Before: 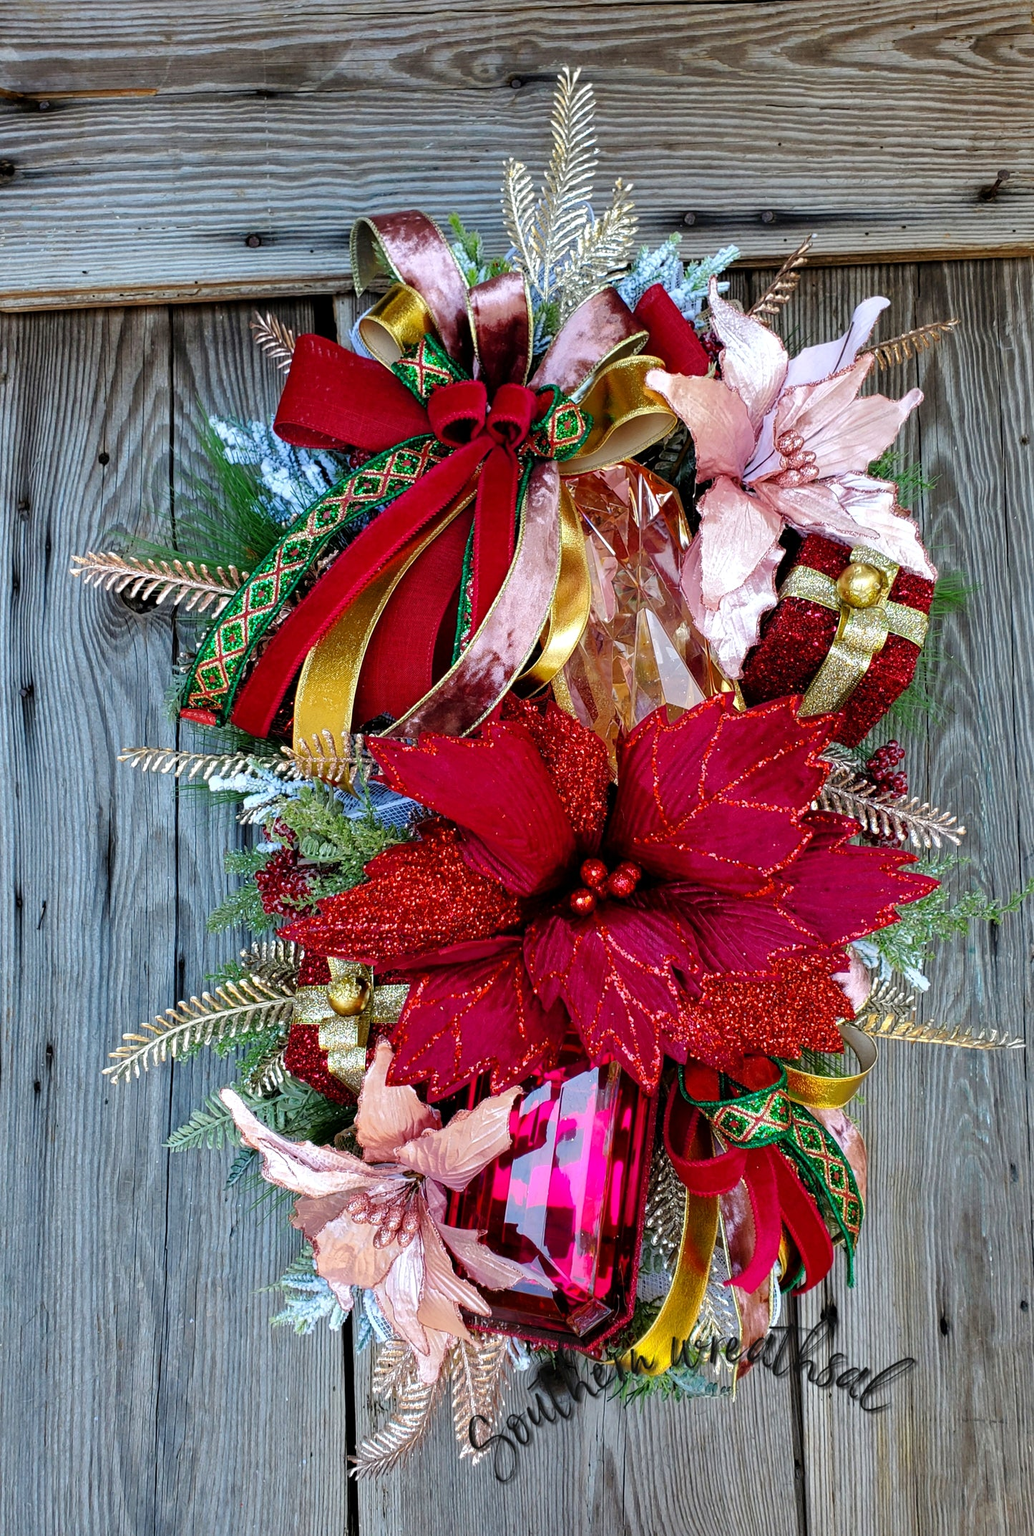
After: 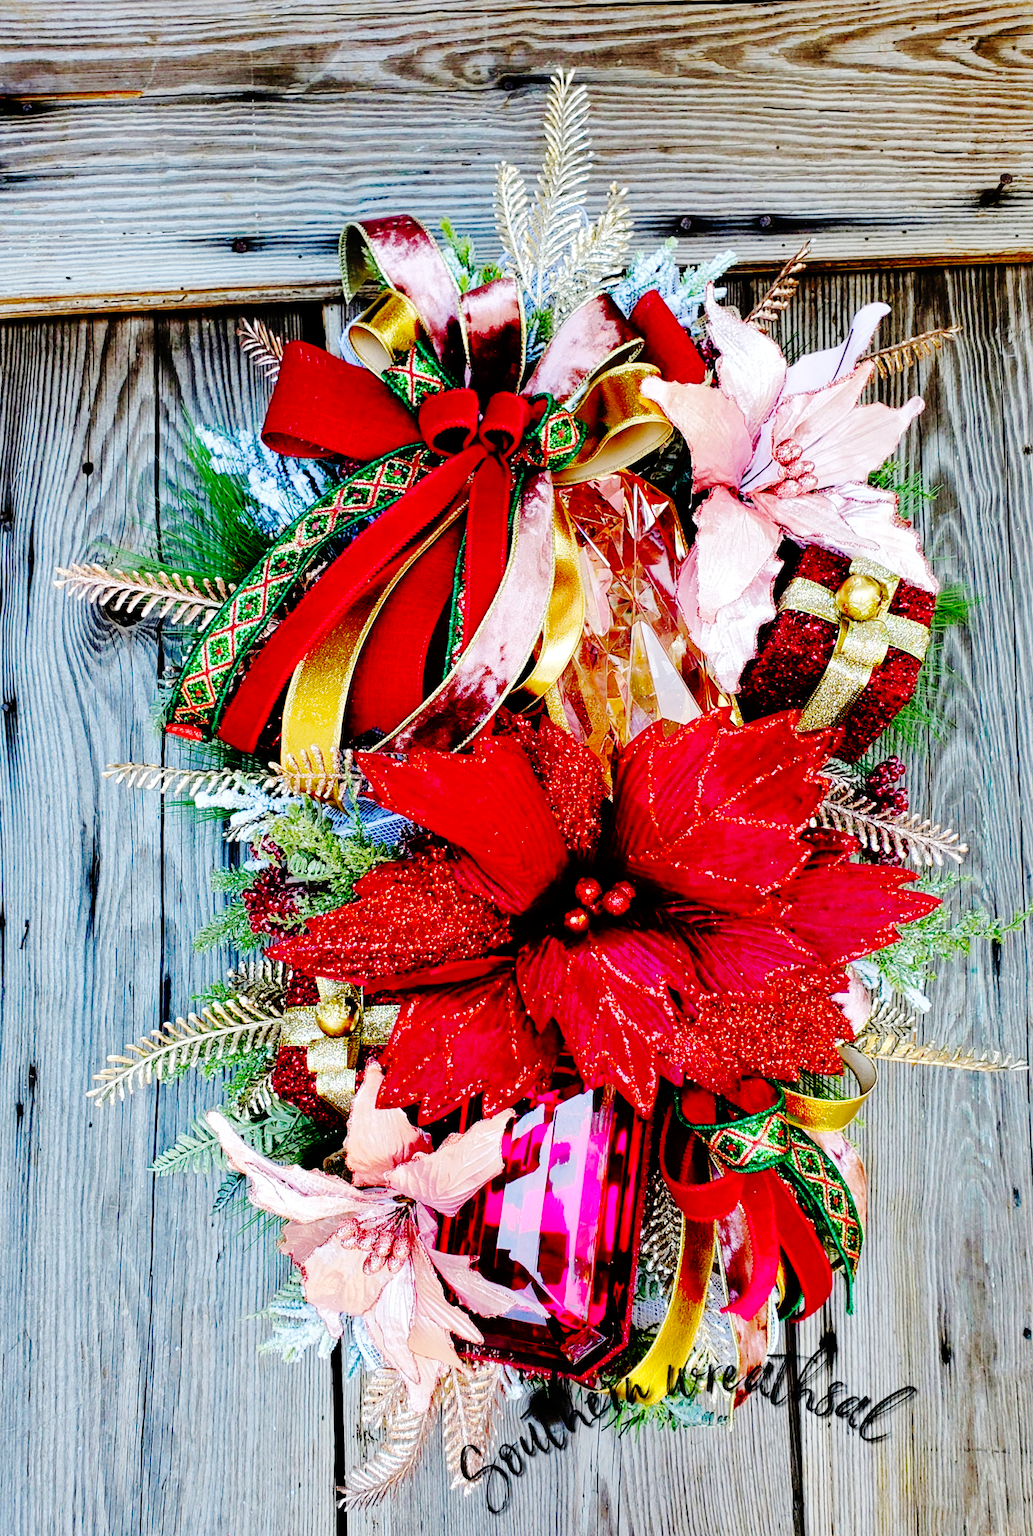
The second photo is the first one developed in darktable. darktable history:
velvia: strength 15%
base curve: curves: ch0 [(0, 0) (0.036, 0.01) (0.123, 0.254) (0.258, 0.504) (0.507, 0.748) (1, 1)], preserve colors none
crop: left 1.743%, right 0.268%, bottom 2.011%
